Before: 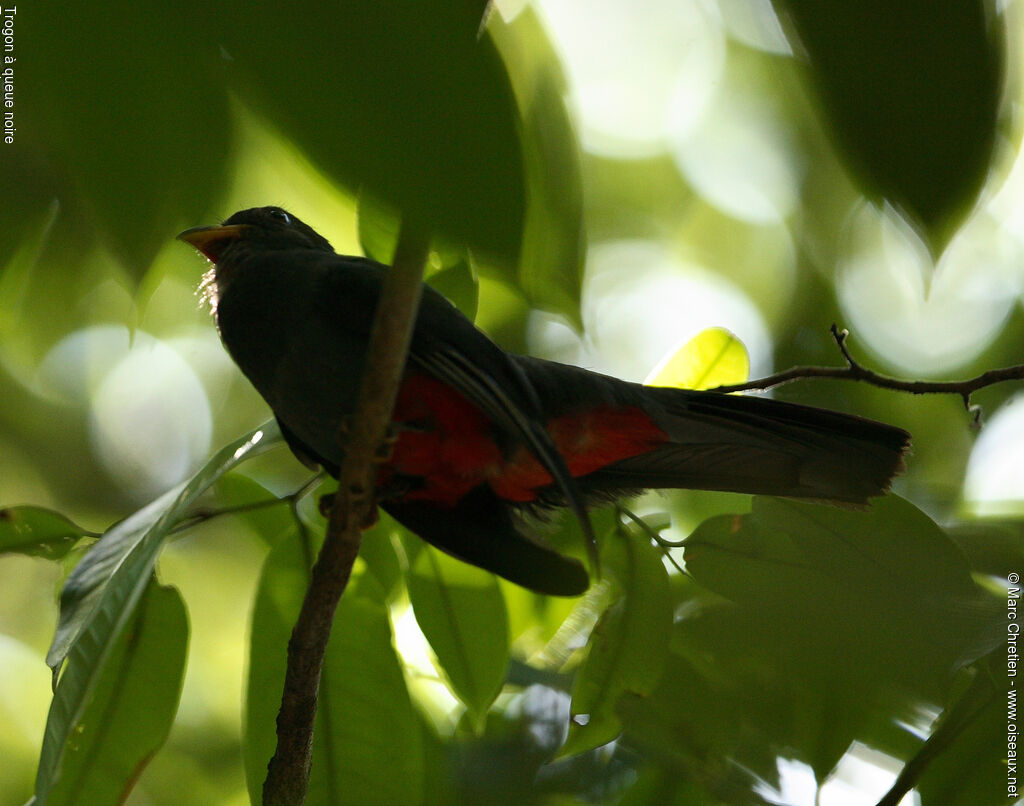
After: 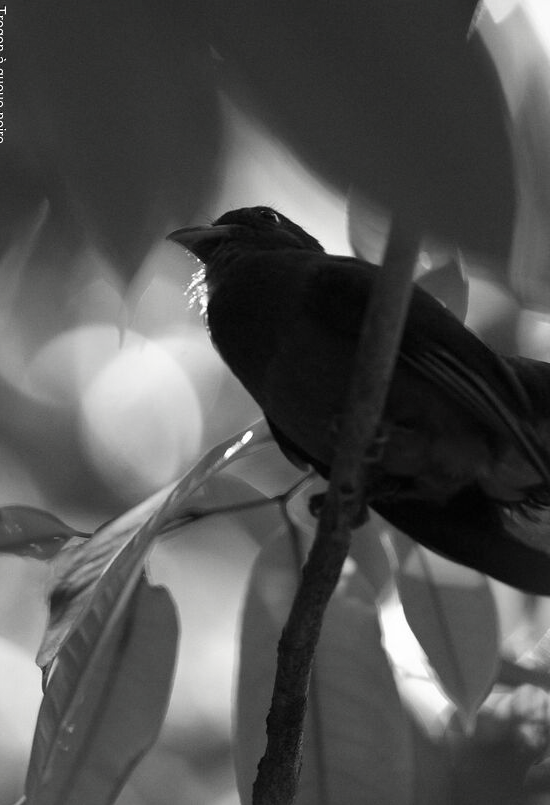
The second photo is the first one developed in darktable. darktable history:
crop: left 1.044%, right 45.186%, bottom 0.089%
contrast brightness saturation: saturation -0.987
